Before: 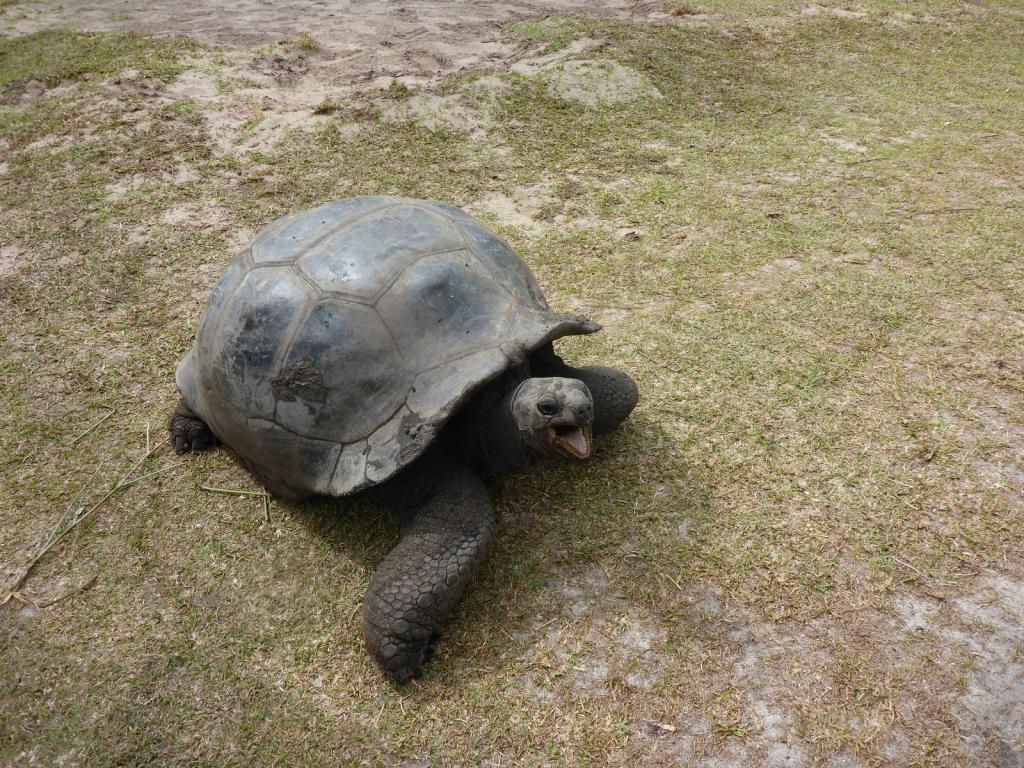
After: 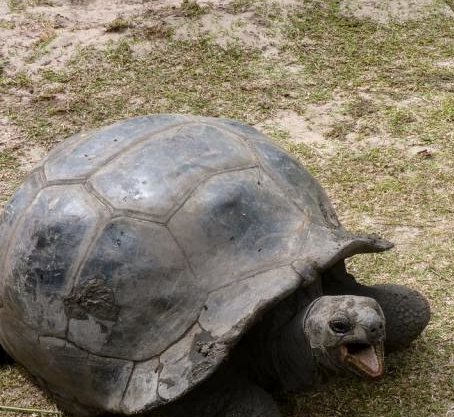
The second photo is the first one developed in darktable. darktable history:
crop: left 20.332%, top 10.772%, right 35.329%, bottom 34.699%
local contrast: on, module defaults
color correction: highlights a* 3.14, highlights b* -0.942, shadows a* -0.056, shadows b* 1.93, saturation 0.98
